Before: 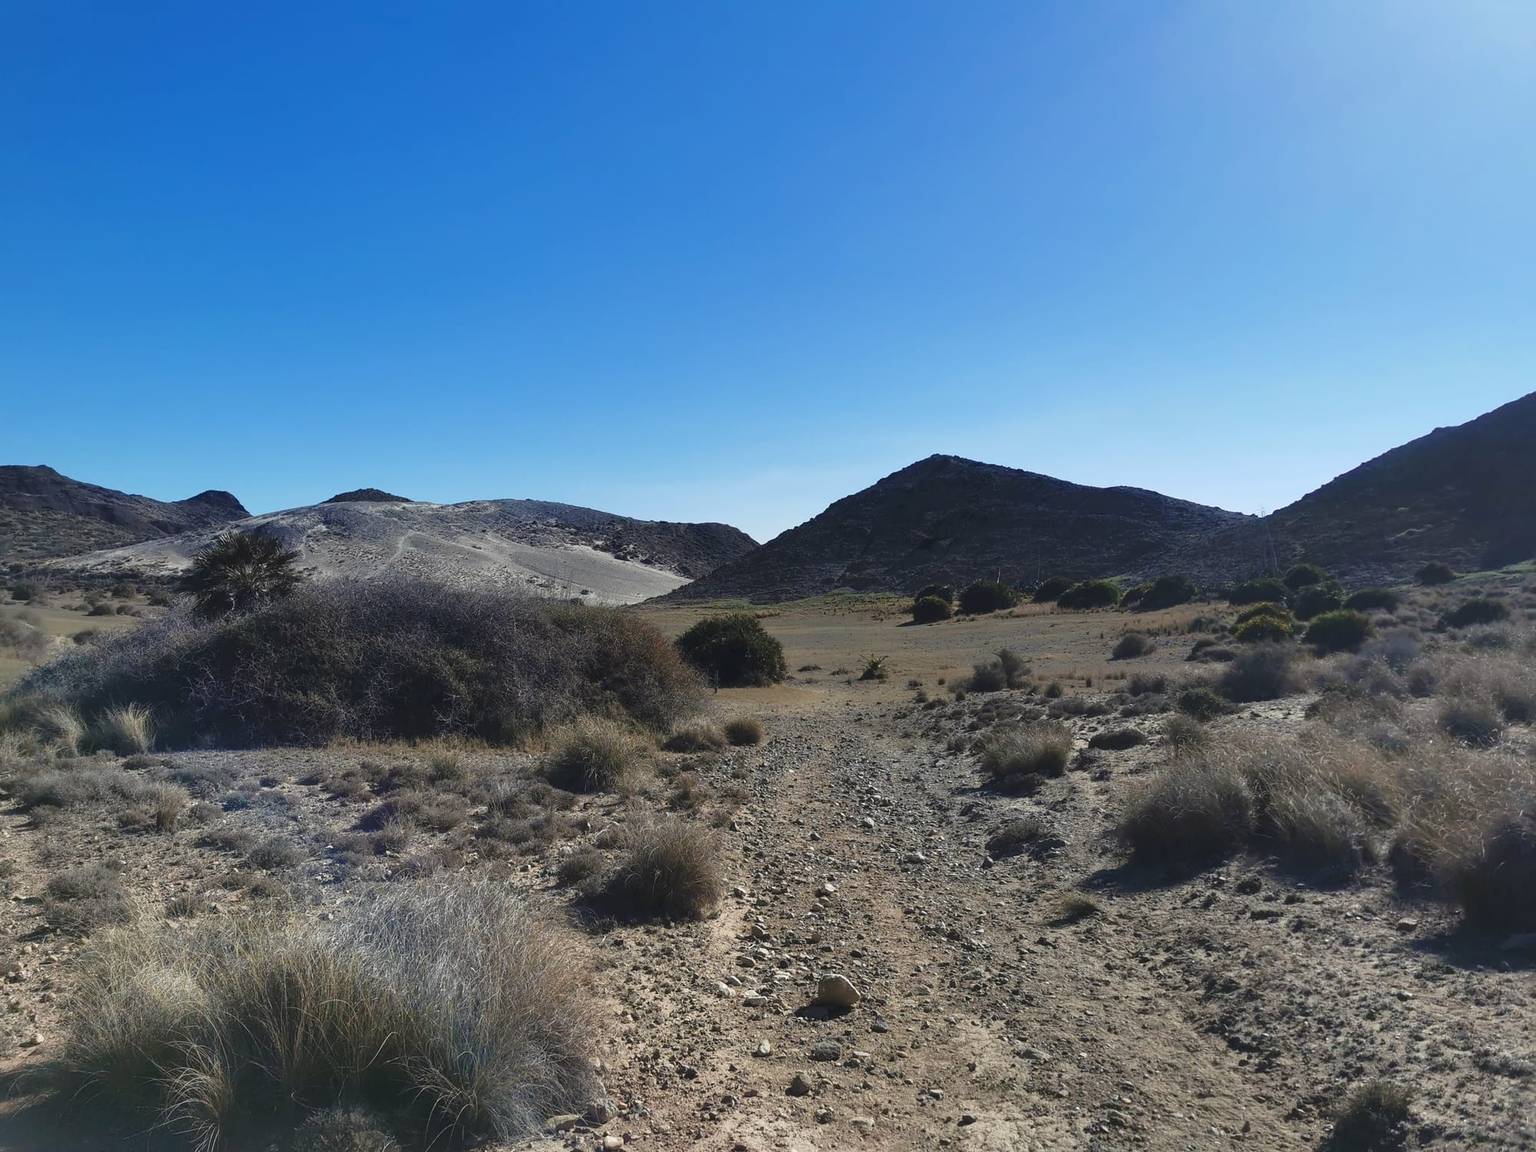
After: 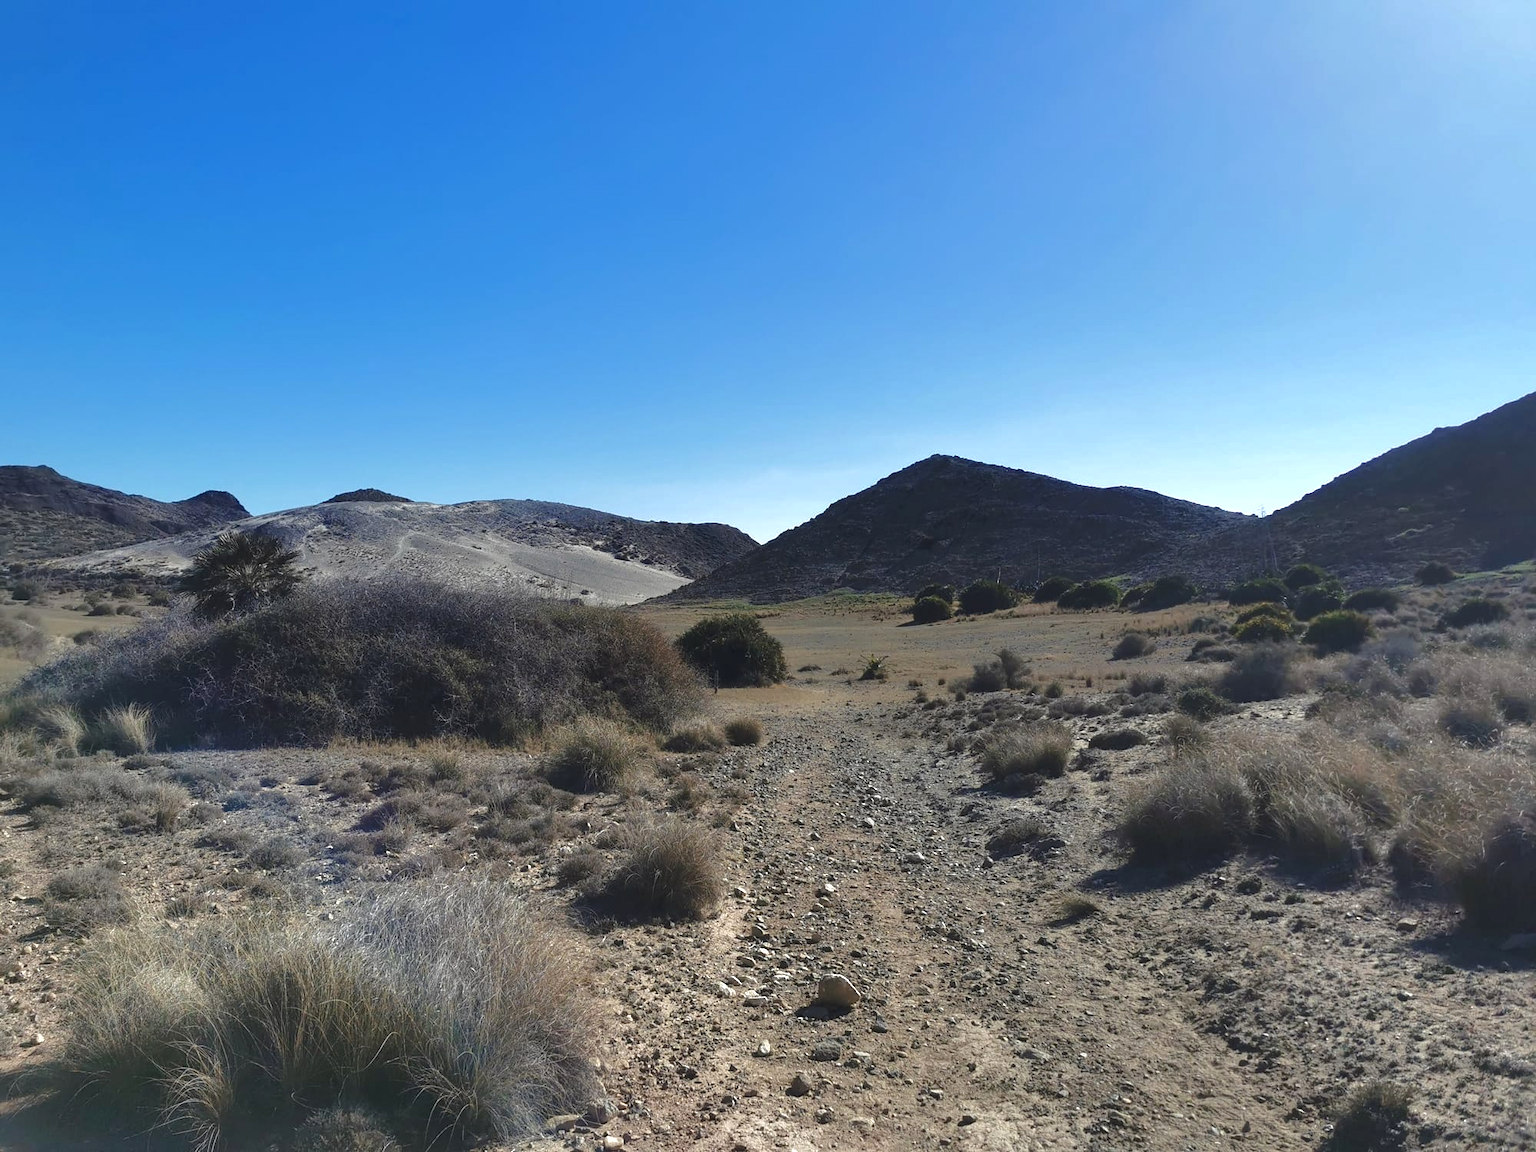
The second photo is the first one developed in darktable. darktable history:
rgb curve: curves: ch0 [(0, 0) (0.175, 0.154) (0.785, 0.663) (1, 1)]
exposure: exposure 0.485 EV, compensate highlight preservation false
